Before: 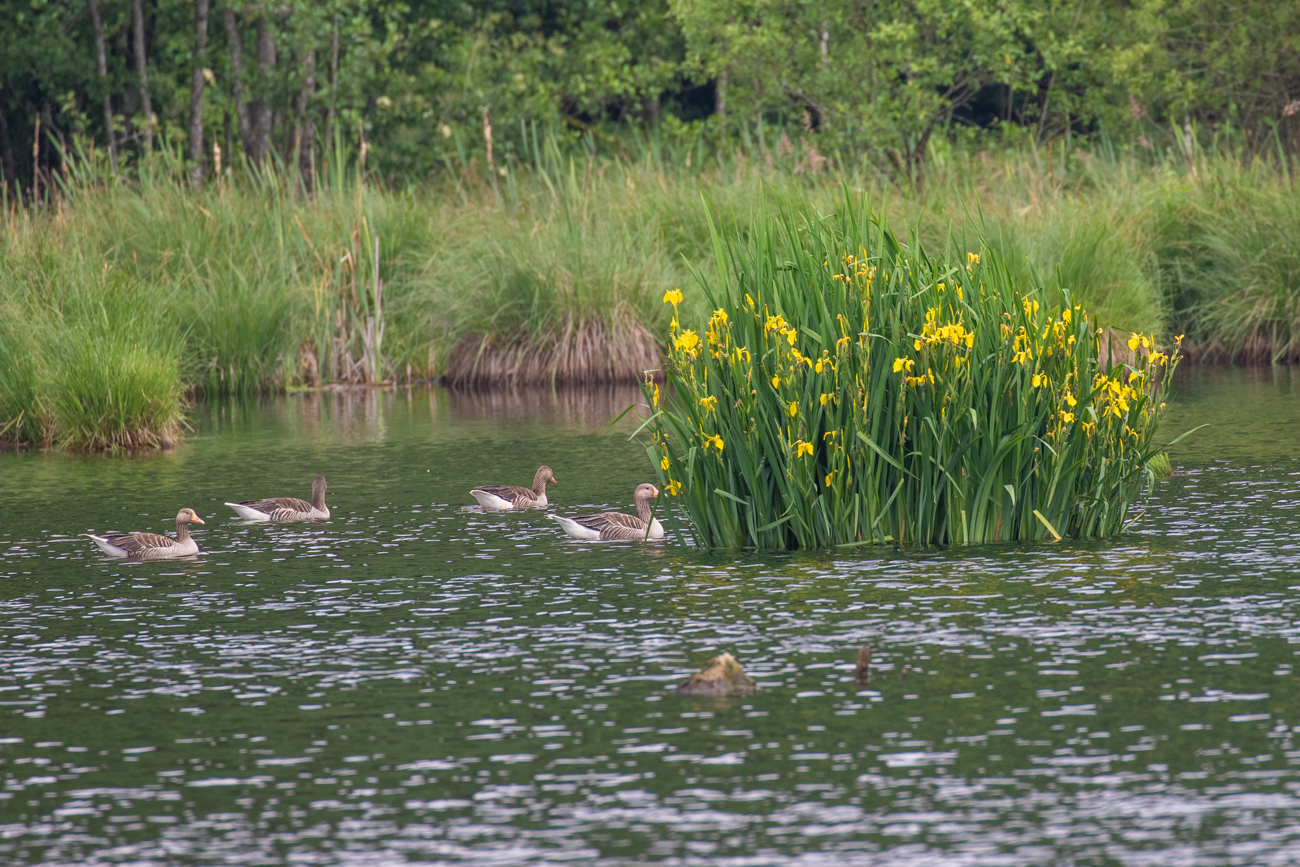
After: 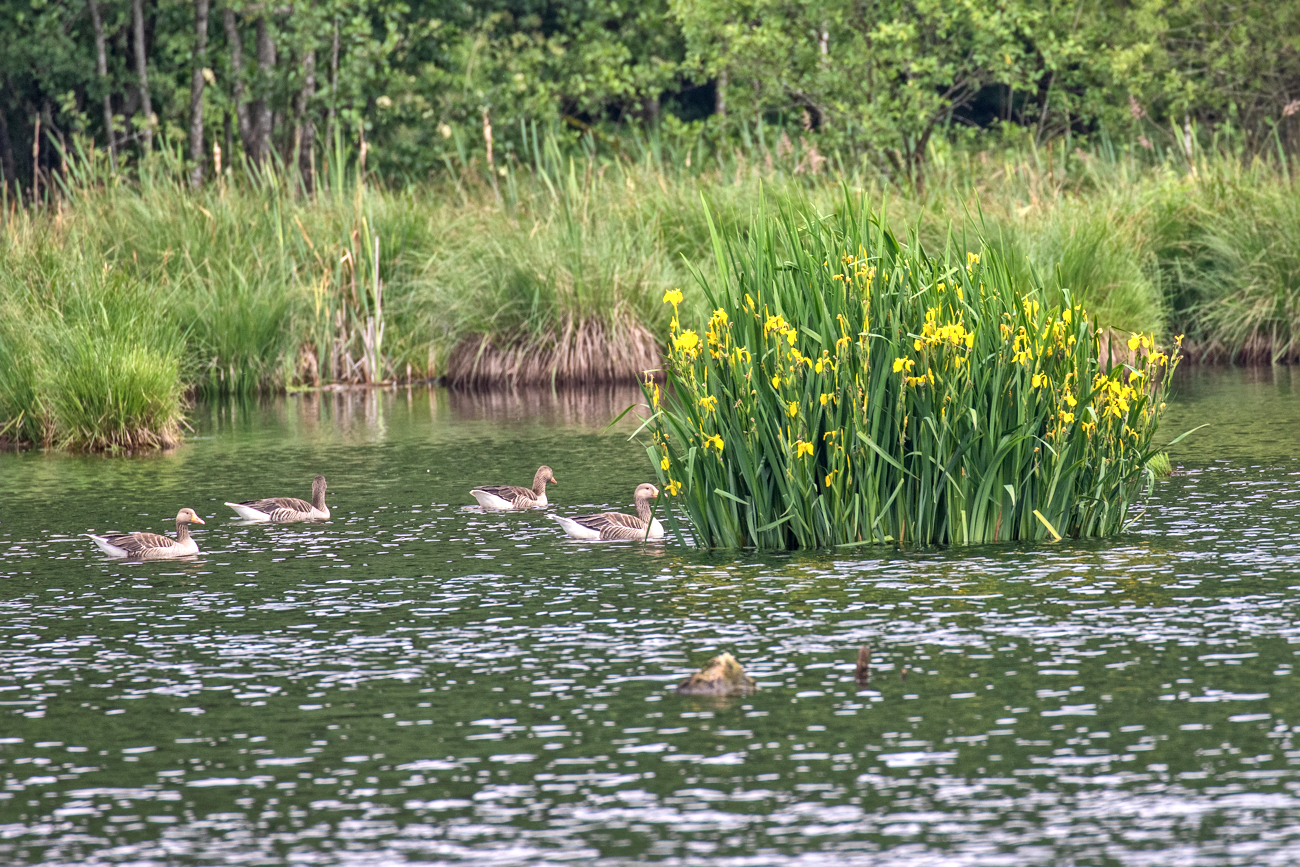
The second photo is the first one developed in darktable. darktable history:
exposure: exposure 0.485 EV, compensate highlight preservation false
local contrast: mode bilateral grid, contrast 20, coarseness 19, detail 163%, midtone range 0.2
